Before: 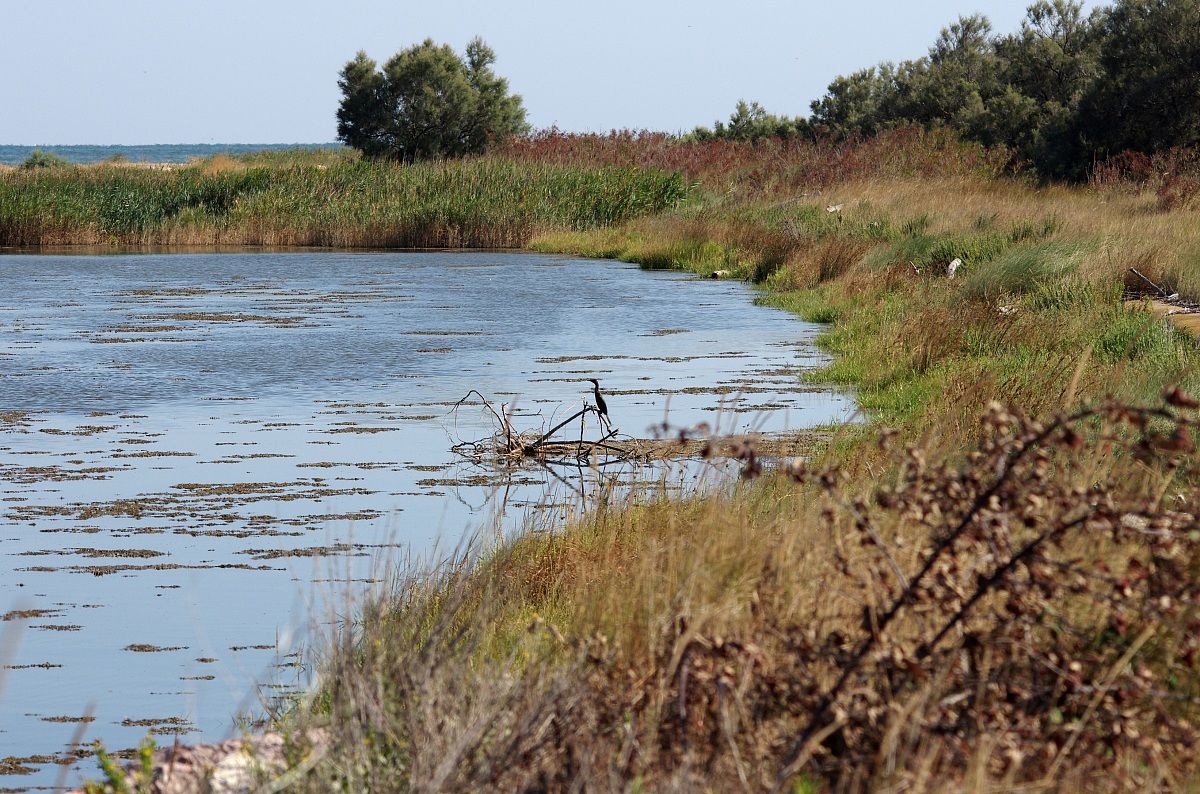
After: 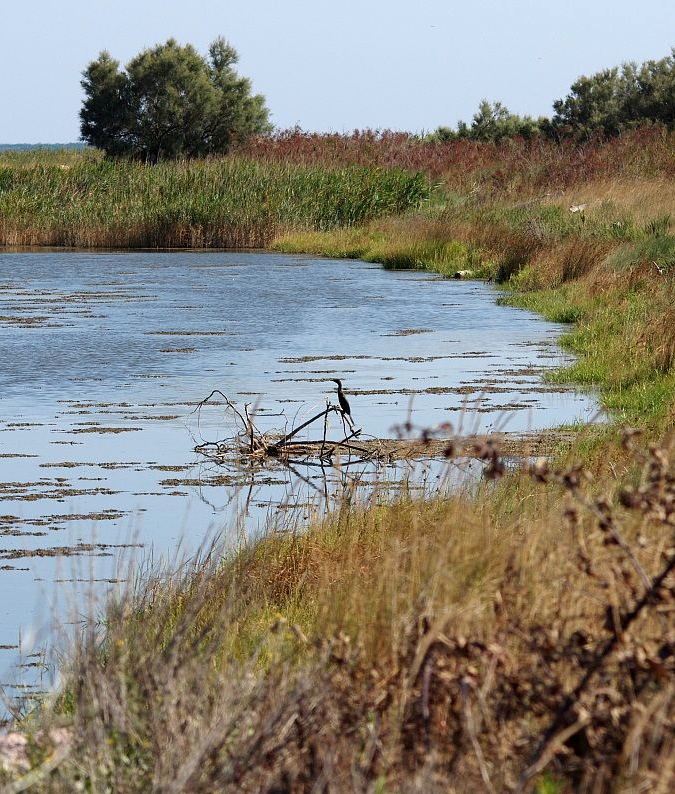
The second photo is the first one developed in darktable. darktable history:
crop: left 21.496%, right 22.254%
color balance rgb: perceptual saturation grading › global saturation 3.7%, global vibrance 5.56%, contrast 3.24%
